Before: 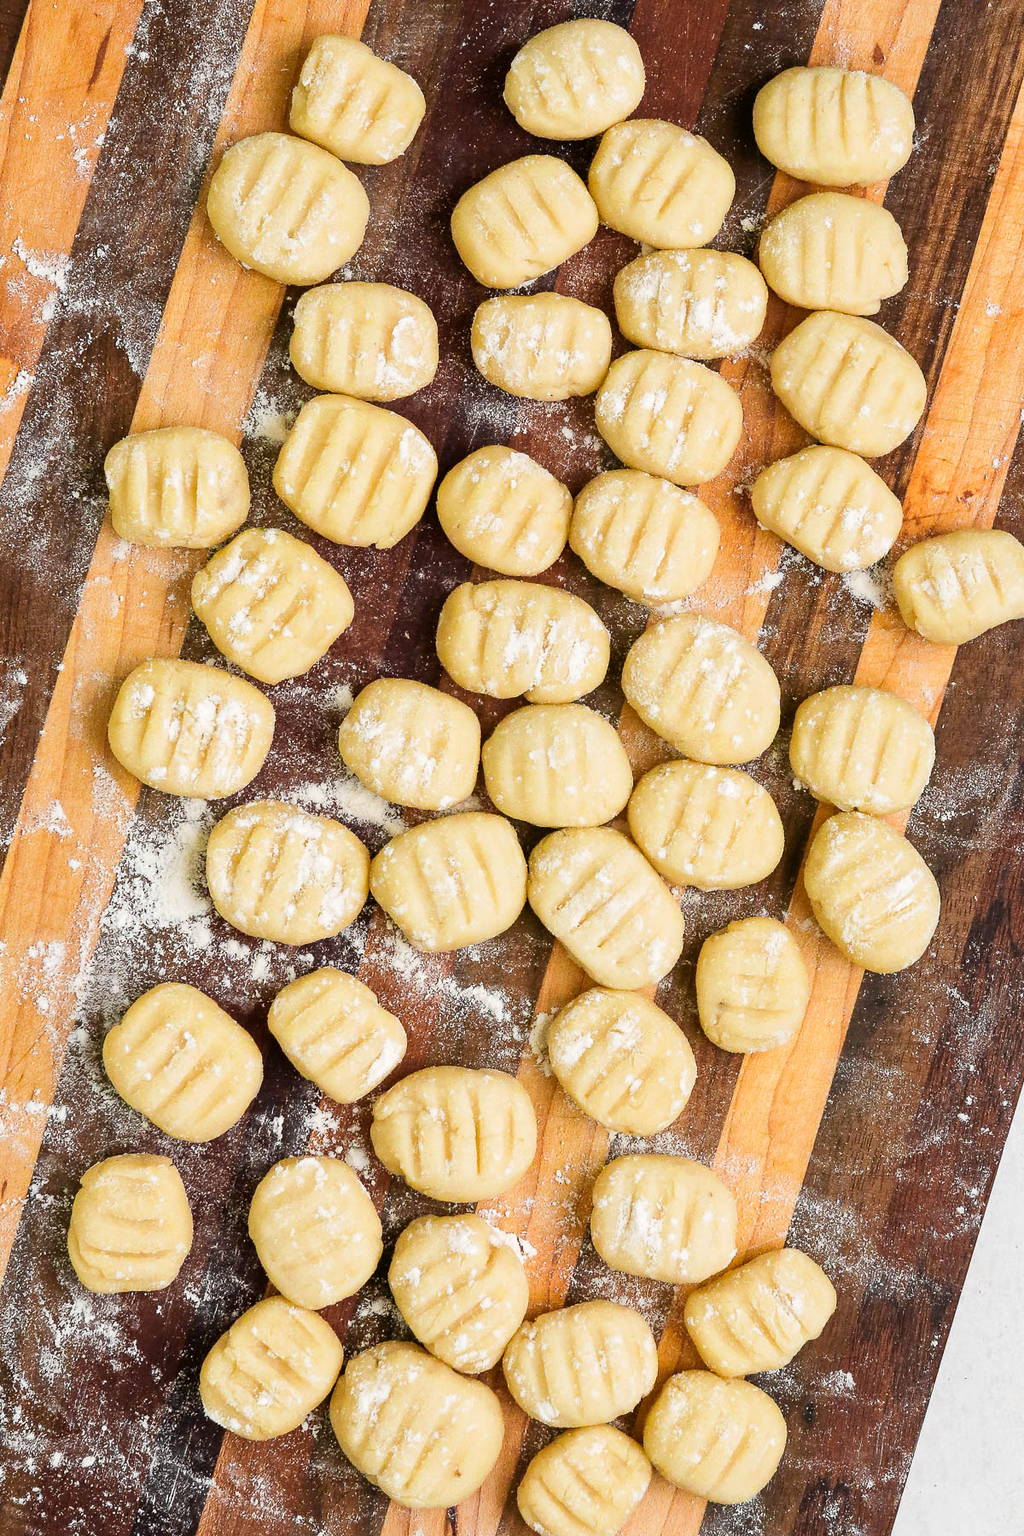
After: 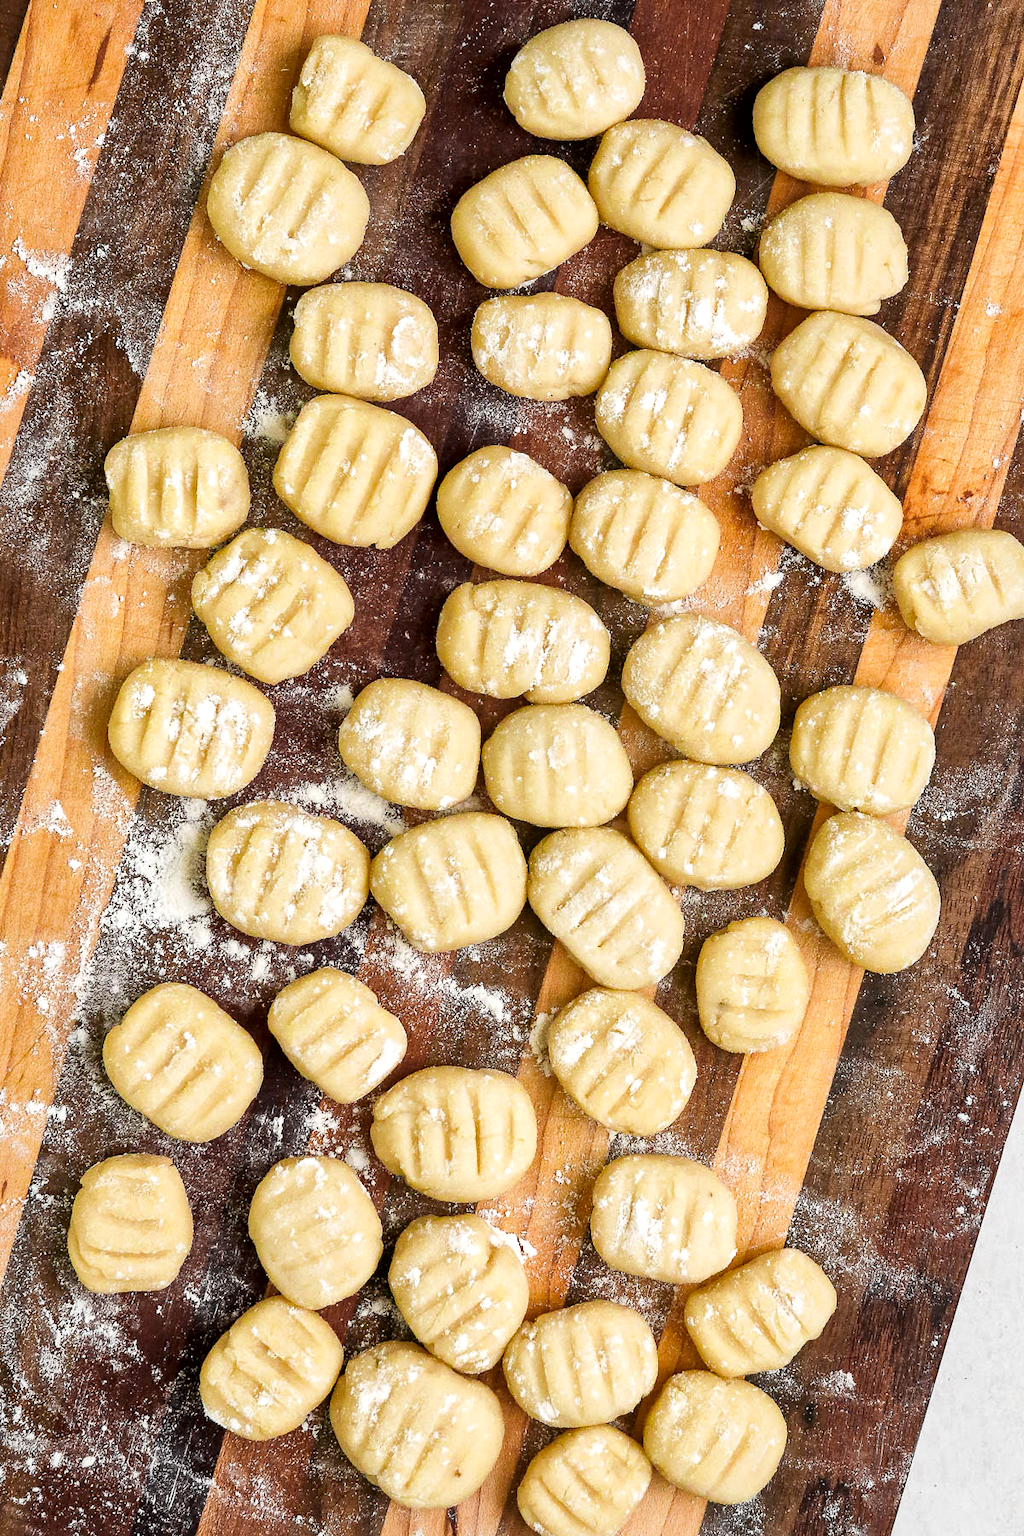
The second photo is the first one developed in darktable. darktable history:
local contrast: mode bilateral grid, contrast 19, coarseness 50, detail 172%, midtone range 0.2
